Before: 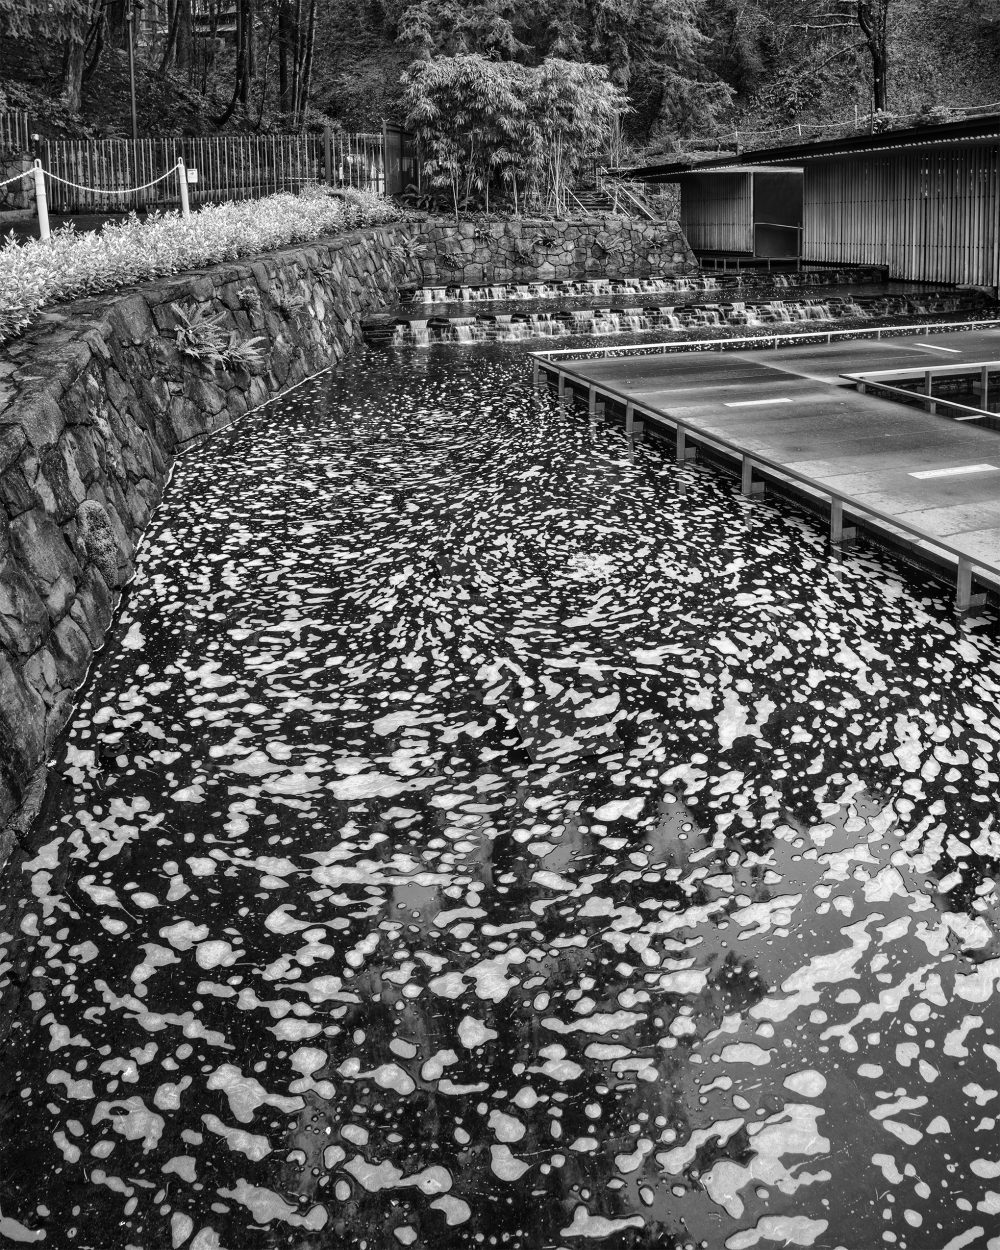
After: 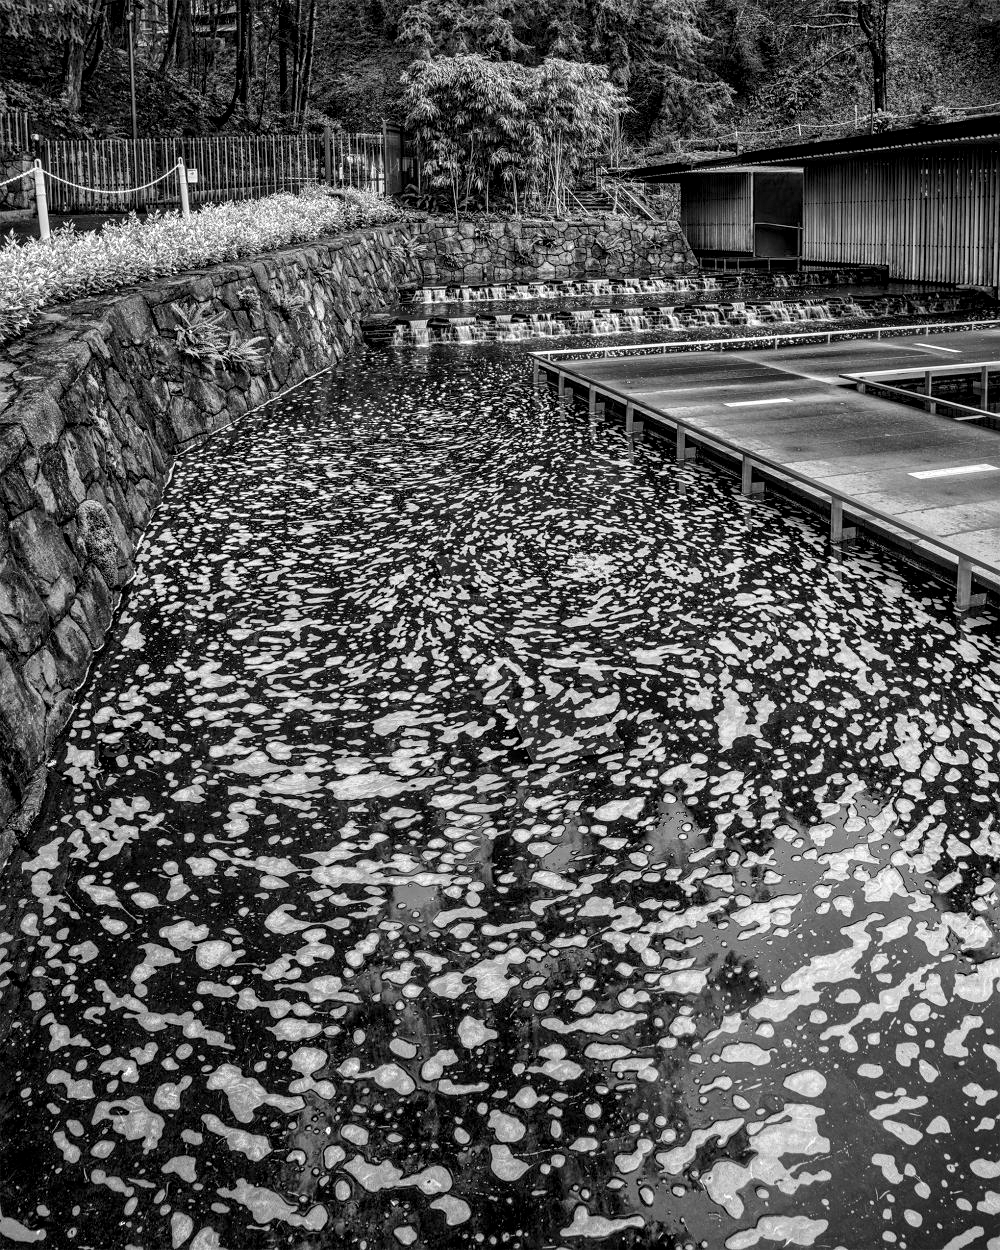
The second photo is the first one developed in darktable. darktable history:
sharpen: amount 0.2
exposure: black level correction 0.002, exposure -0.202 EV, compensate highlight preservation false
local contrast: detail 142%
